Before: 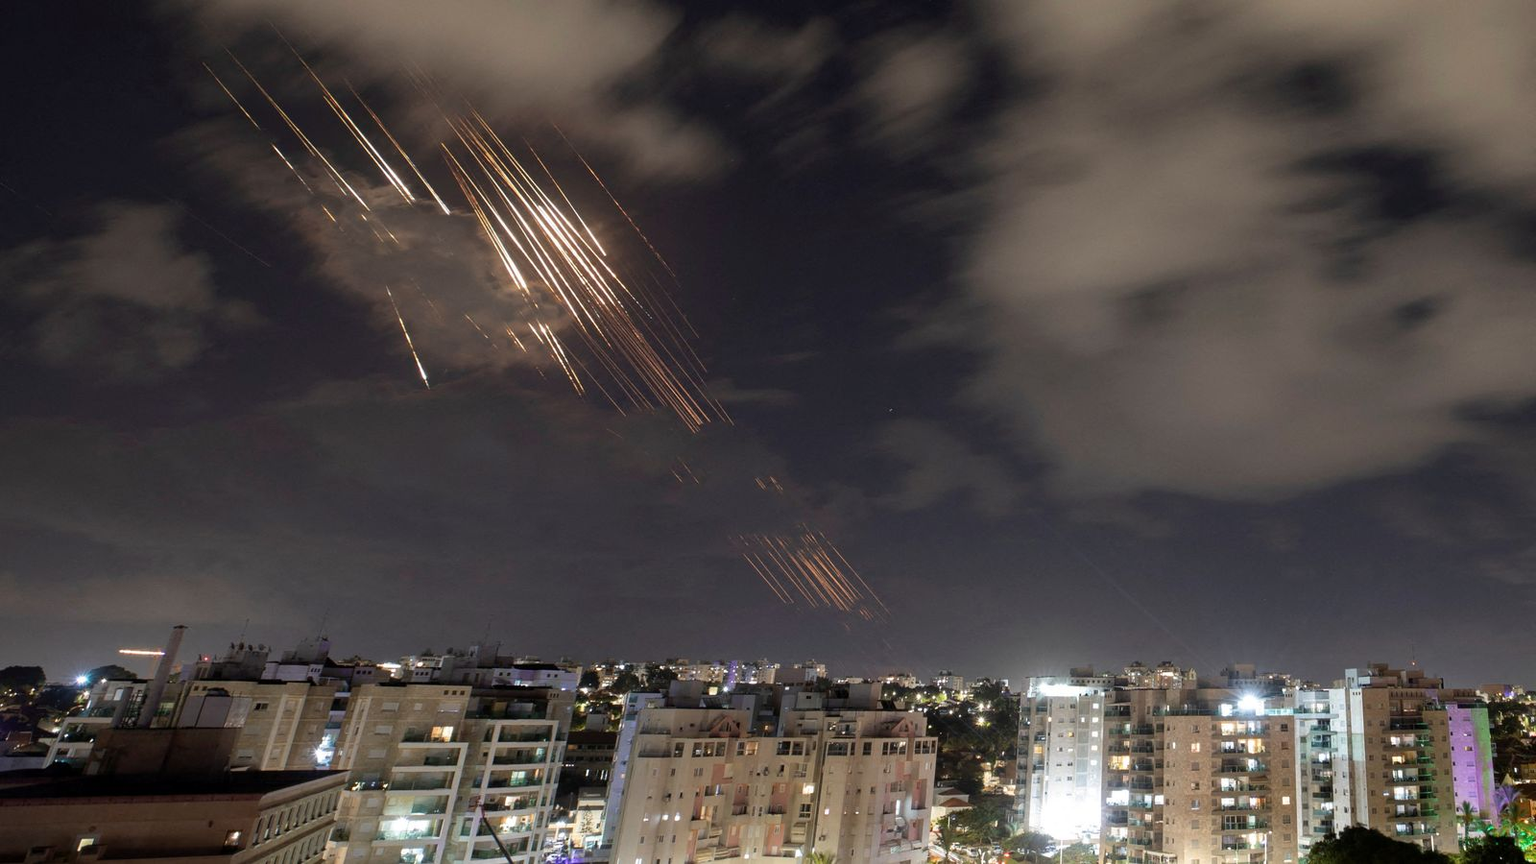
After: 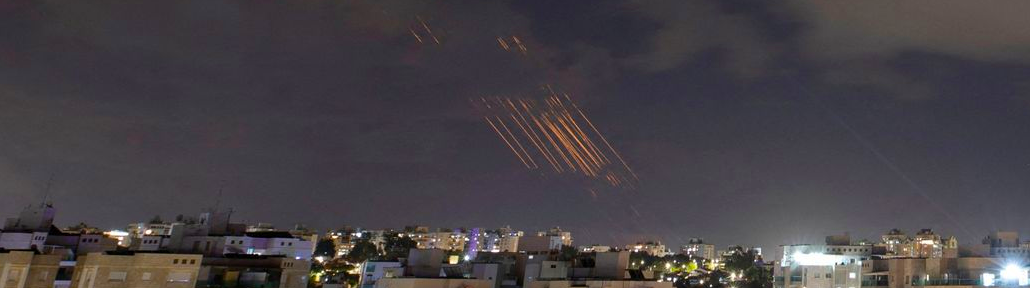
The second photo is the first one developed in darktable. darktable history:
crop: left 18.091%, top 51.13%, right 17.525%, bottom 16.85%
color balance rgb: perceptual saturation grading › global saturation 40%, global vibrance 15%
